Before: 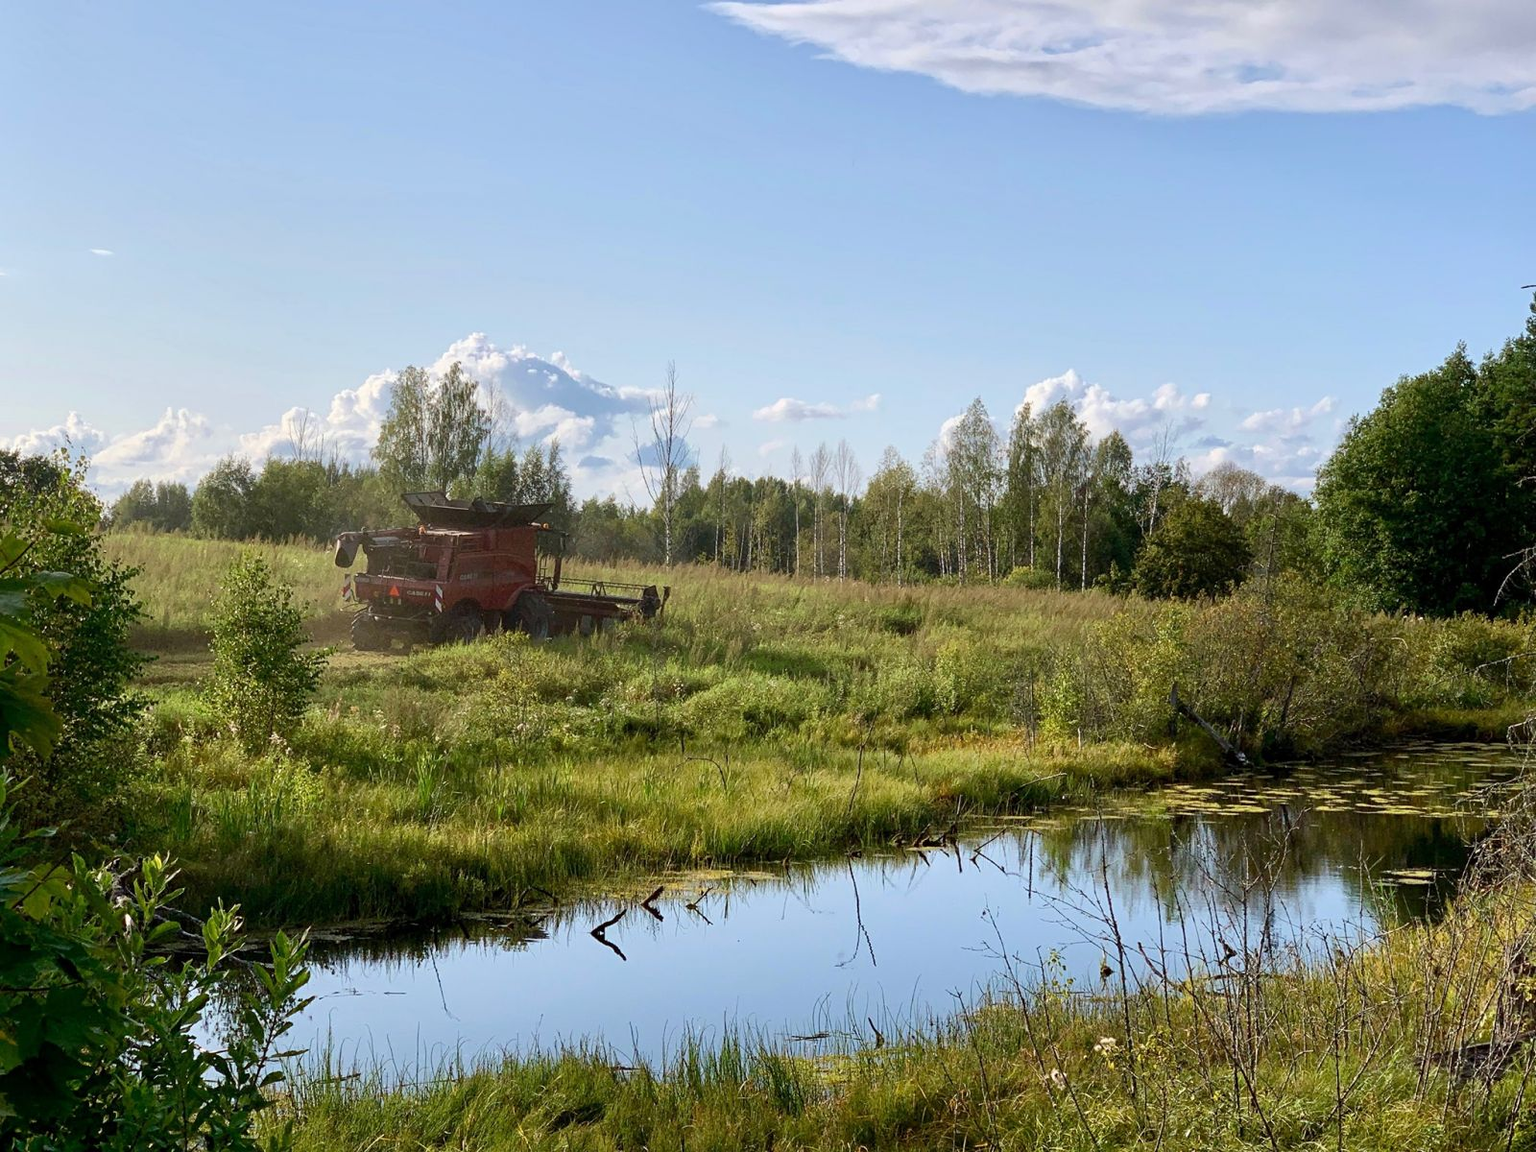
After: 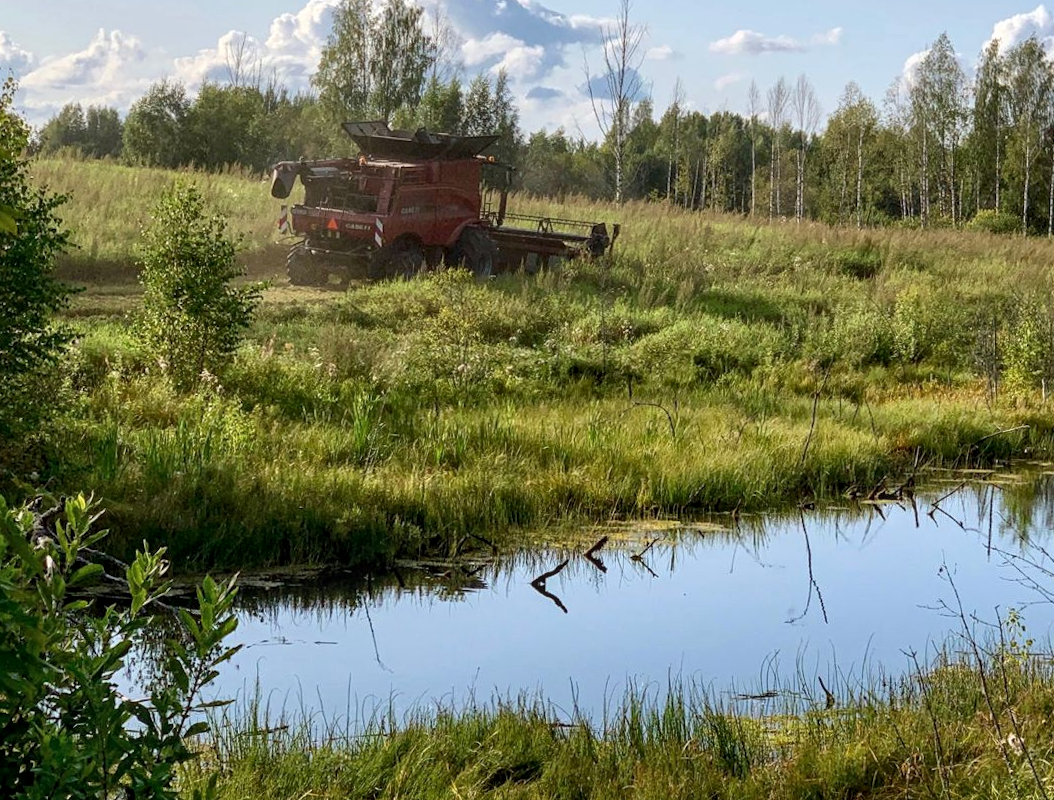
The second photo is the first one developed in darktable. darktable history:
local contrast: on, module defaults
crop and rotate: angle -0.989°, left 3.904%, top 31.755%, right 28.671%
